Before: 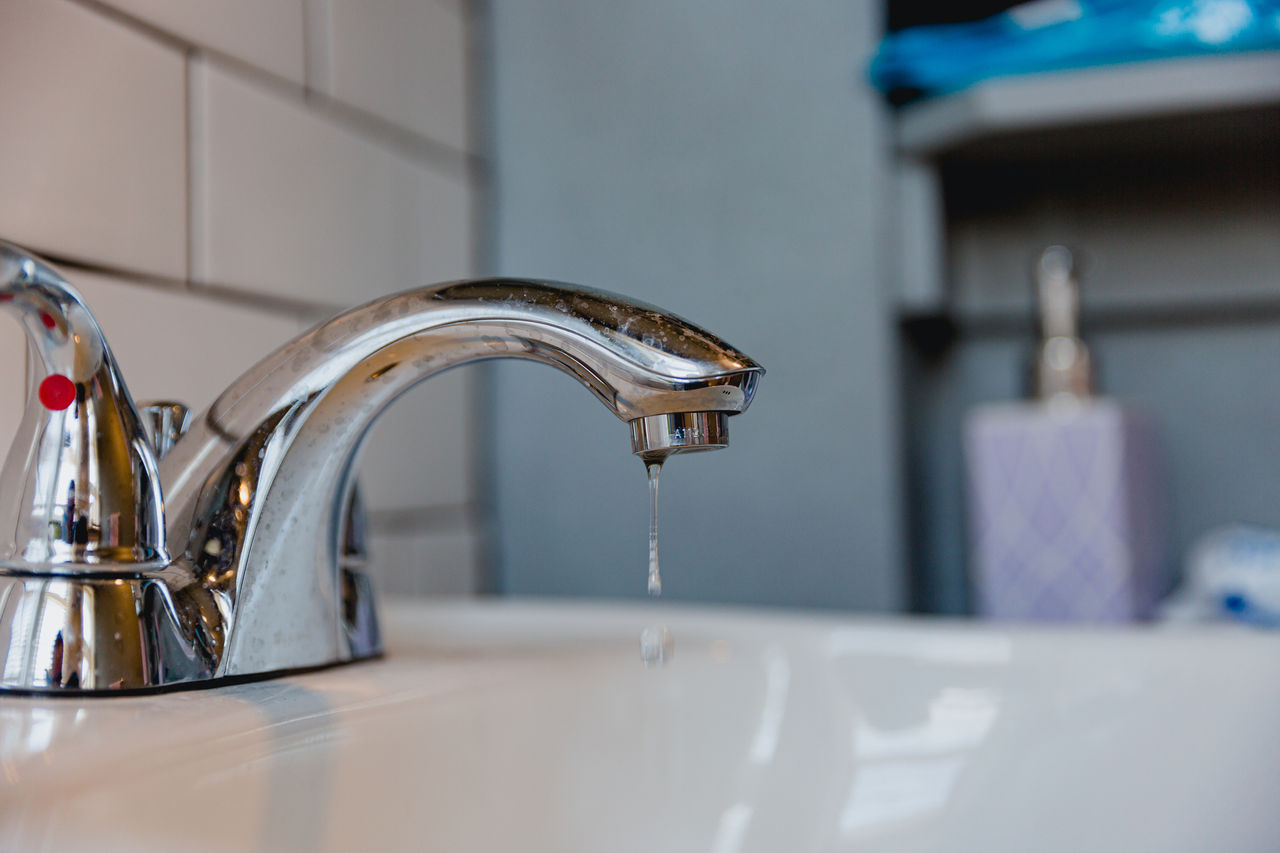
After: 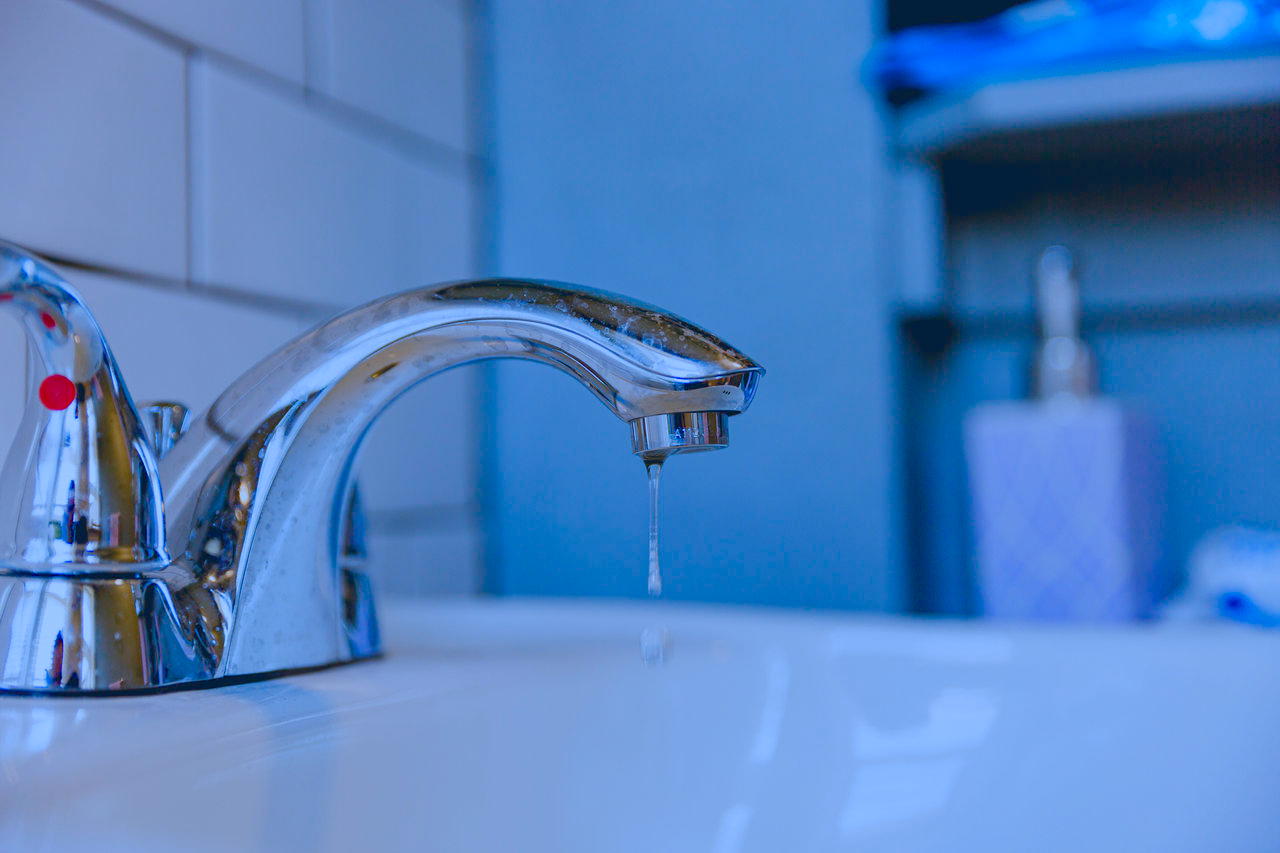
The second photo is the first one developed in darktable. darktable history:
color balance rgb: shadows lift › chroma 1%, shadows lift › hue 113°, highlights gain › chroma 0.2%, highlights gain › hue 333°, perceptual saturation grading › global saturation 20%, perceptual saturation grading › highlights -50%, perceptual saturation grading › shadows 25%, contrast -30%
color calibration: illuminant as shot in camera, x 0.442, y 0.413, temperature 2903.13 K
